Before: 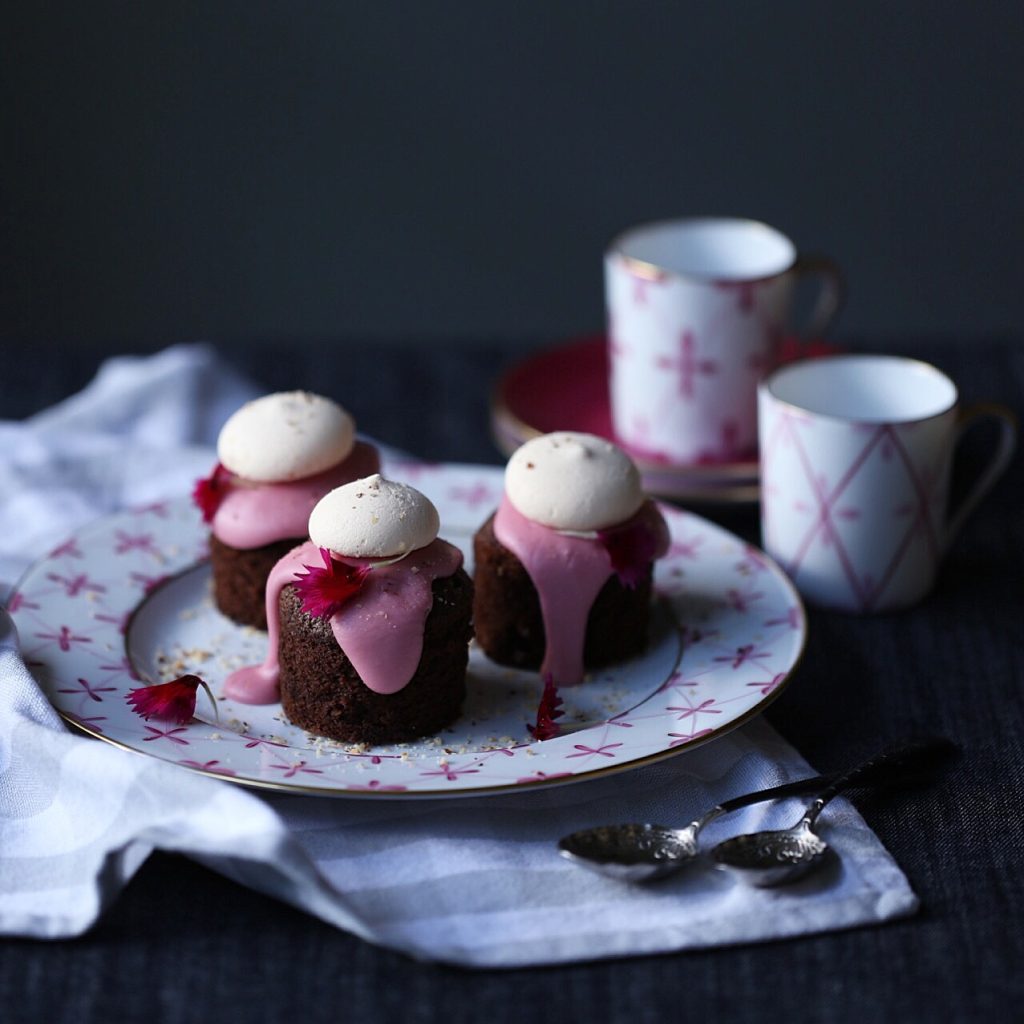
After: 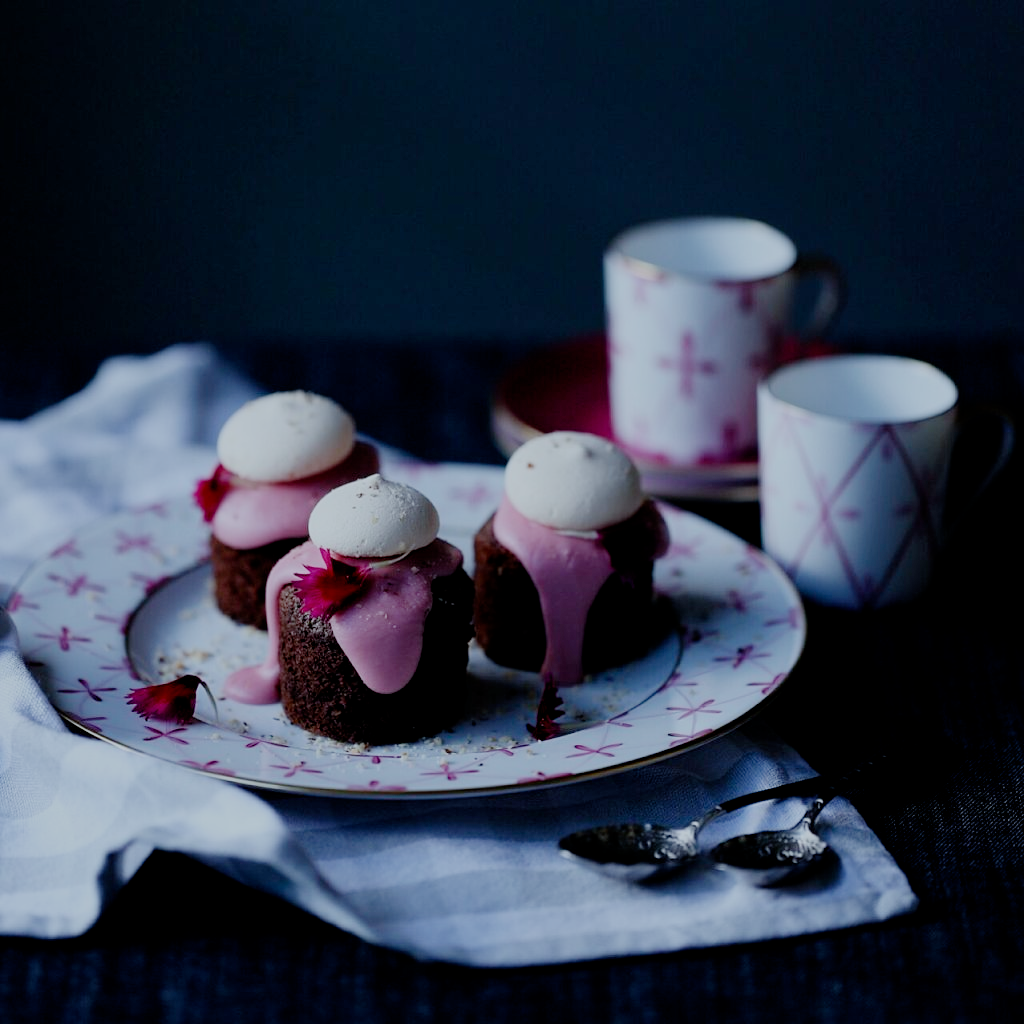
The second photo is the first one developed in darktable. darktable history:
color calibration: illuminant F (fluorescent), F source F9 (Cool White Deluxe 4150 K) – high CRI, x 0.374, y 0.373, temperature 4158.34 K
filmic rgb: middle gray luminance 18%, black relative exposure -7.5 EV, white relative exposure 8.5 EV, threshold 6 EV, target black luminance 0%, hardness 2.23, latitude 18.37%, contrast 0.878, highlights saturation mix 5%, shadows ↔ highlights balance 10.15%, add noise in highlights 0, preserve chrominance no, color science v3 (2019), use custom middle-gray values true, iterations of high-quality reconstruction 0, contrast in highlights soft, enable highlight reconstruction true
